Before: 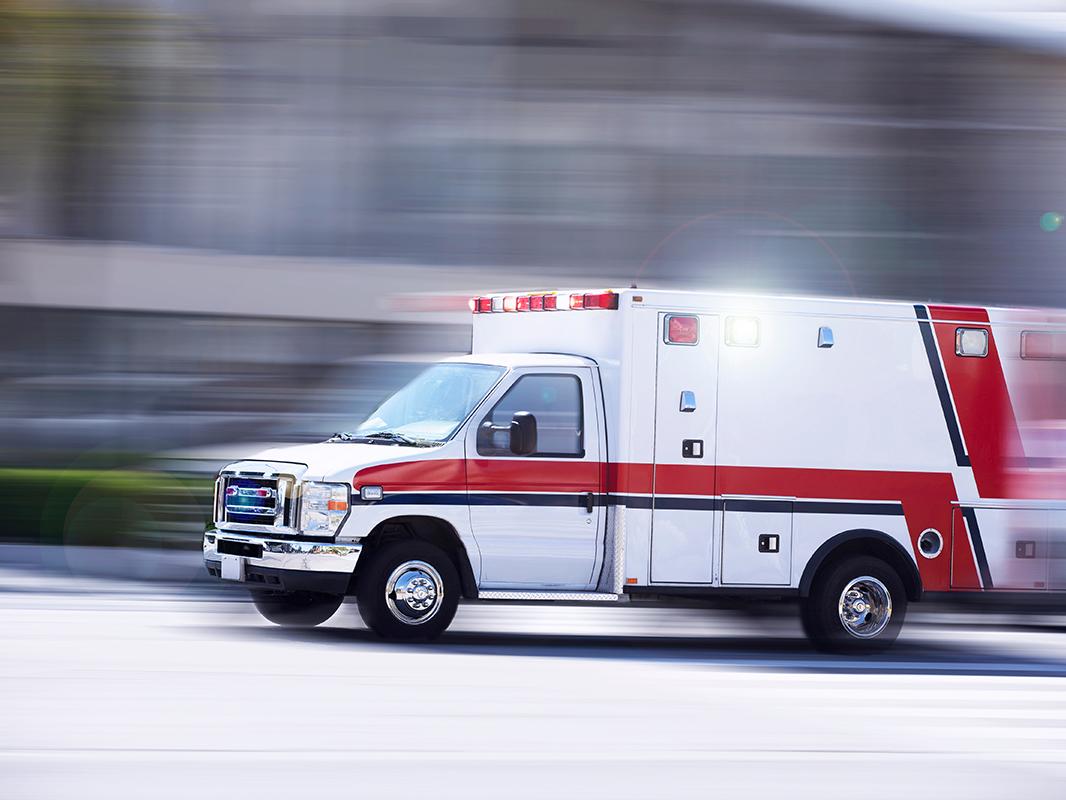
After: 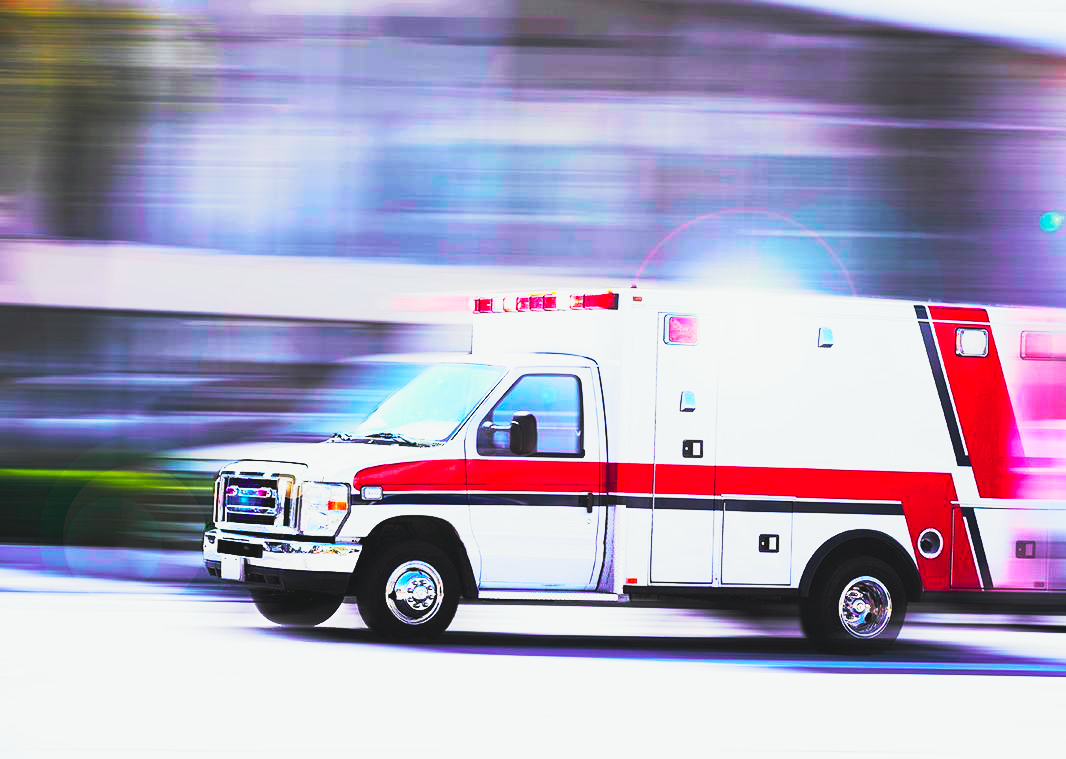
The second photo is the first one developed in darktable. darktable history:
base curve: curves: ch0 [(0, 0.015) (0.085, 0.116) (0.134, 0.298) (0.19, 0.545) (0.296, 0.764) (0.599, 0.982) (1, 1)], preserve colors none
crop and rotate: top 0%, bottom 5.097%
color balance rgb: perceptual saturation grading › global saturation 40%, global vibrance 15%
exposure: exposure -0.582 EV, compensate highlight preservation false
tone curve: curves: ch0 [(0, 0) (0.135, 0.09) (0.326, 0.386) (0.489, 0.573) (0.663, 0.749) (0.854, 0.897) (1, 0.974)]; ch1 [(0, 0) (0.366, 0.367) (0.475, 0.453) (0.494, 0.493) (0.504, 0.497) (0.544, 0.569) (0.562, 0.605) (0.622, 0.694) (1, 1)]; ch2 [(0, 0) (0.333, 0.346) (0.375, 0.375) (0.424, 0.43) (0.476, 0.492) (0.502, 0.503) (0.533, 0.534) (0.572, 0.603) (0.605, 0.656) (0.641, 0.709) (1, 1)], color space Lab, independent channels, preserve colors none
